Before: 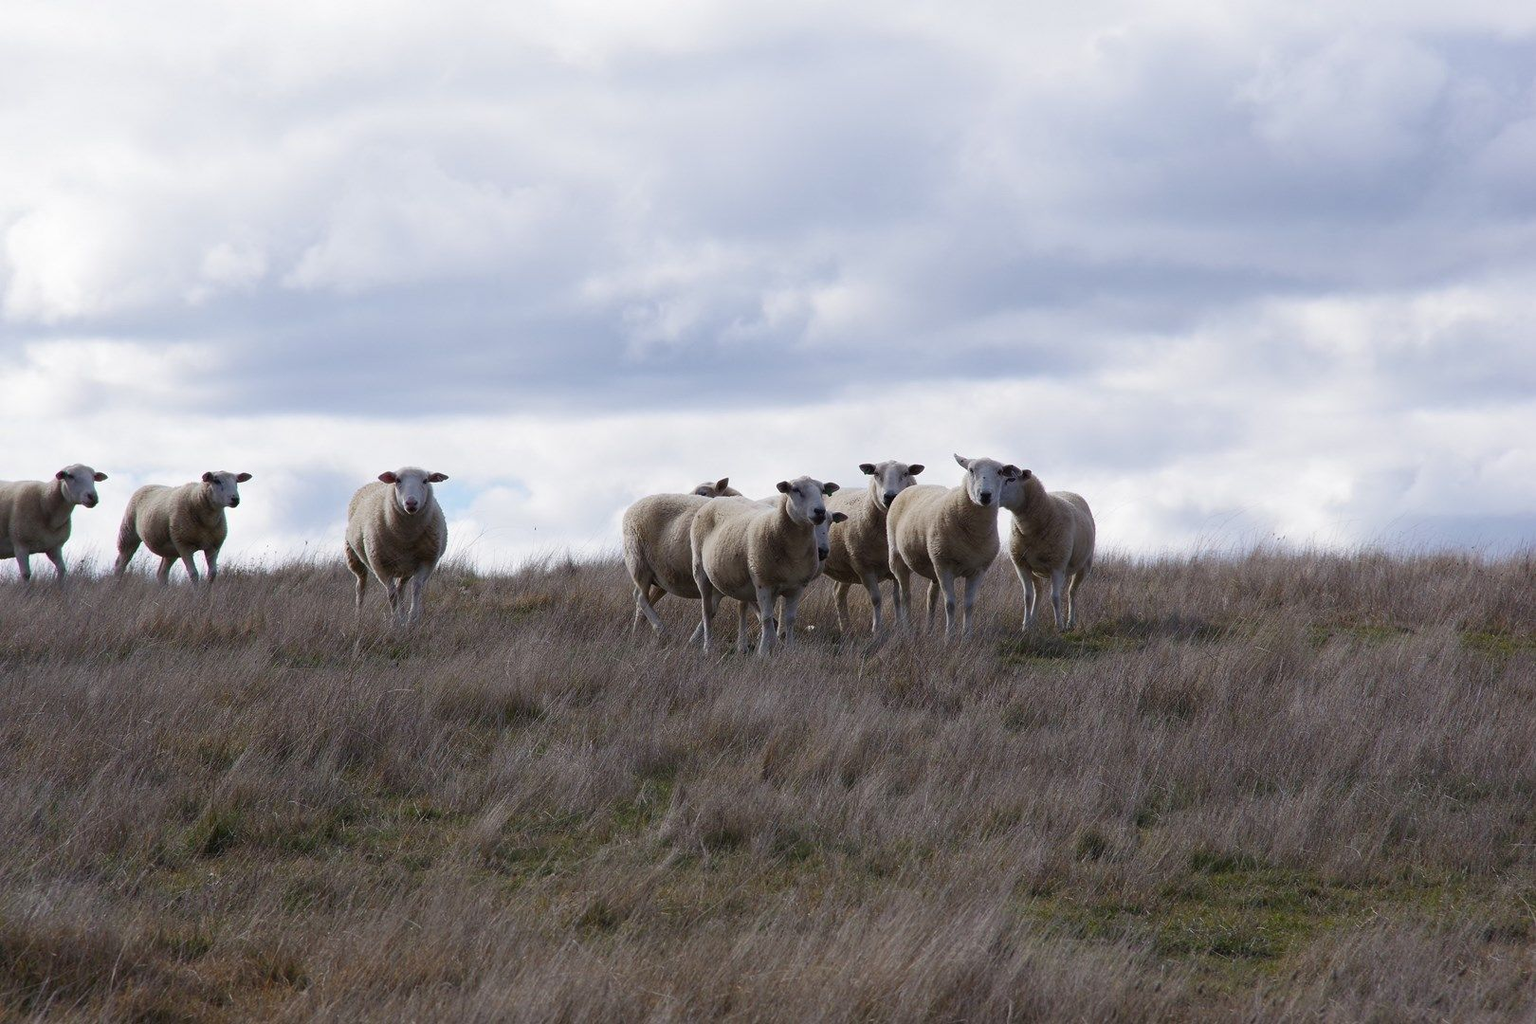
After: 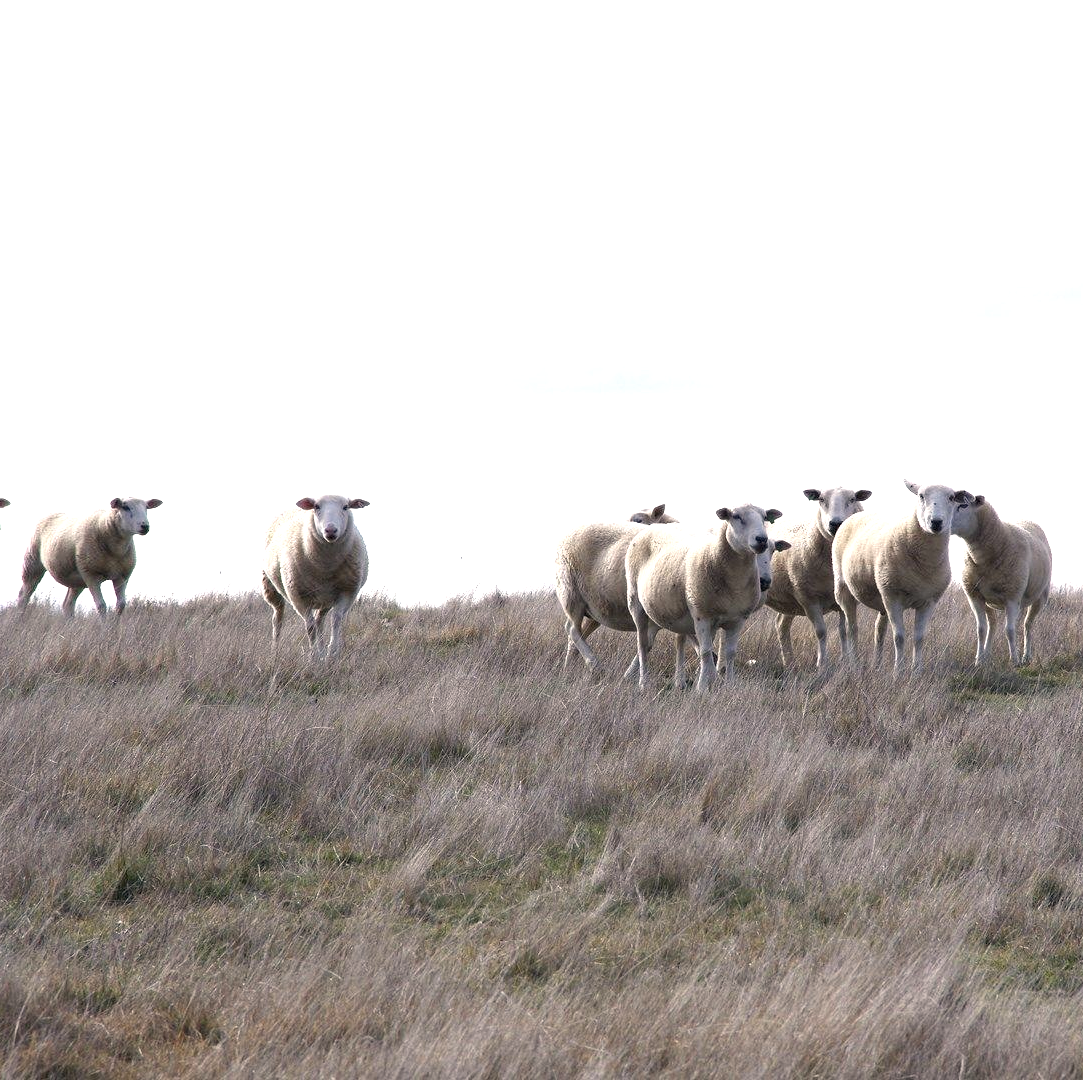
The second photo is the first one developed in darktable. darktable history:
color correction: highlights a* 2.82, highlights b* 4.99, shadows a* -2.25, shadows b* -4.96, saturation 0.767
exposure: black level correction 0.002, exposure 1.311 EV, compensate highlight preservation false
crop and rotate: left 6.368%, right 26.755%
